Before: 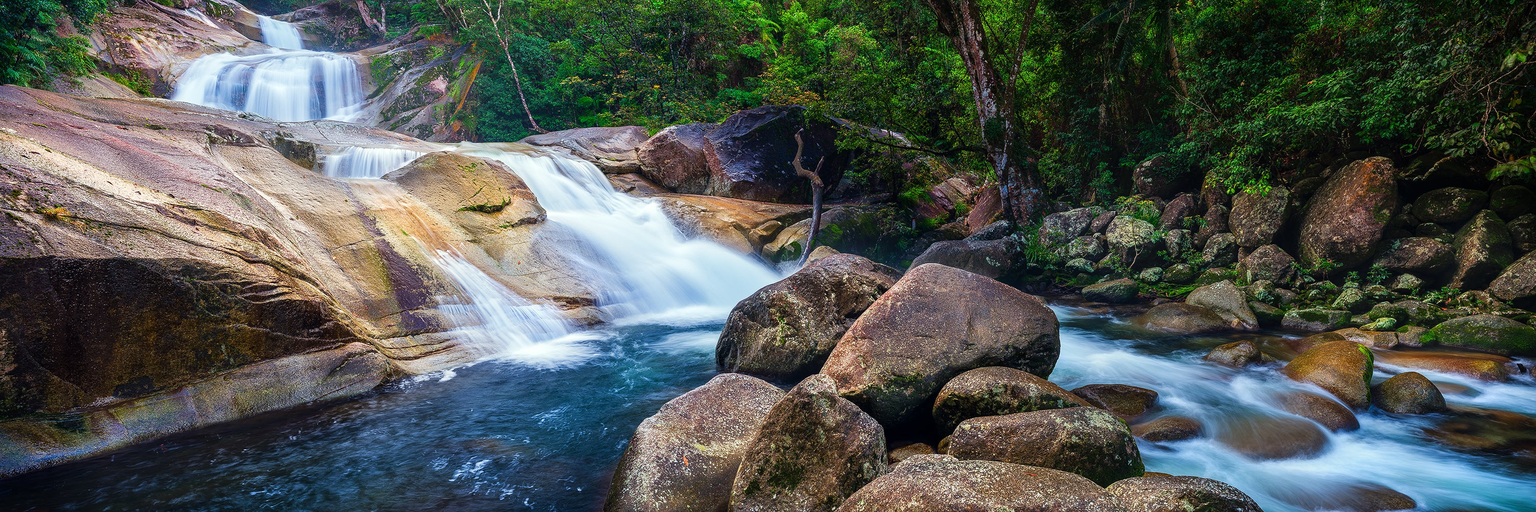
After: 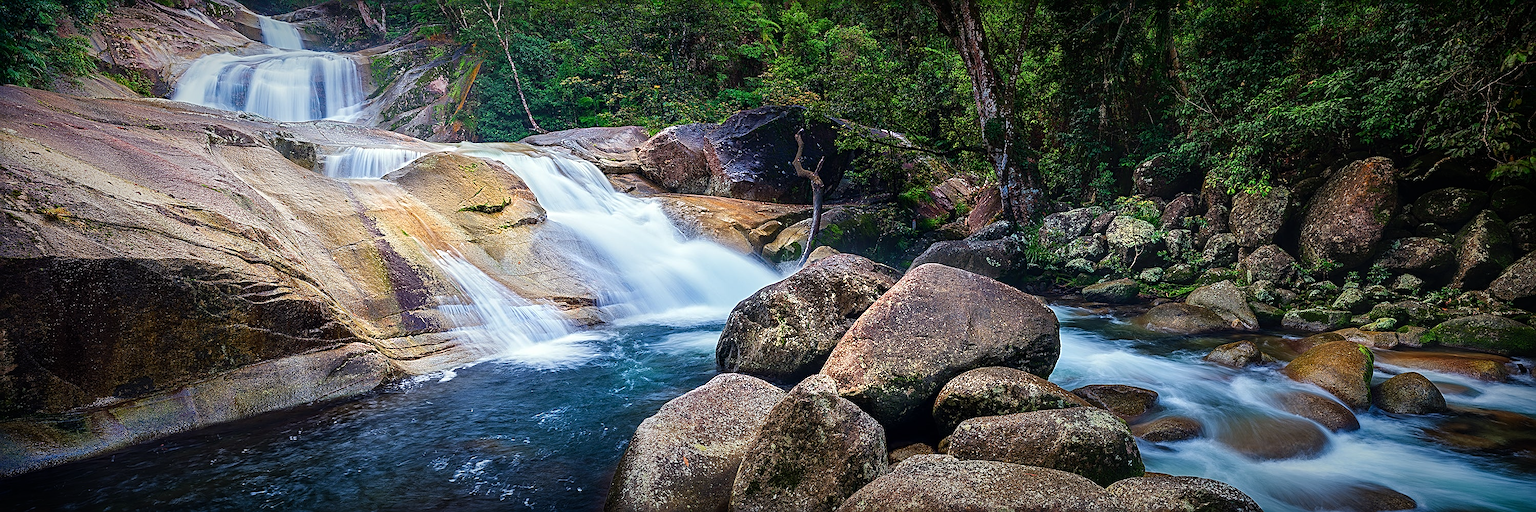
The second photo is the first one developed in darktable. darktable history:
sharpen: radius 2.676, amount 0.669
vignetting: fall-off start 53.2%, brightness -0.594, saturation 0, automatic ratio true, width/height ratio 1.313, shape 0.22, unbound false
